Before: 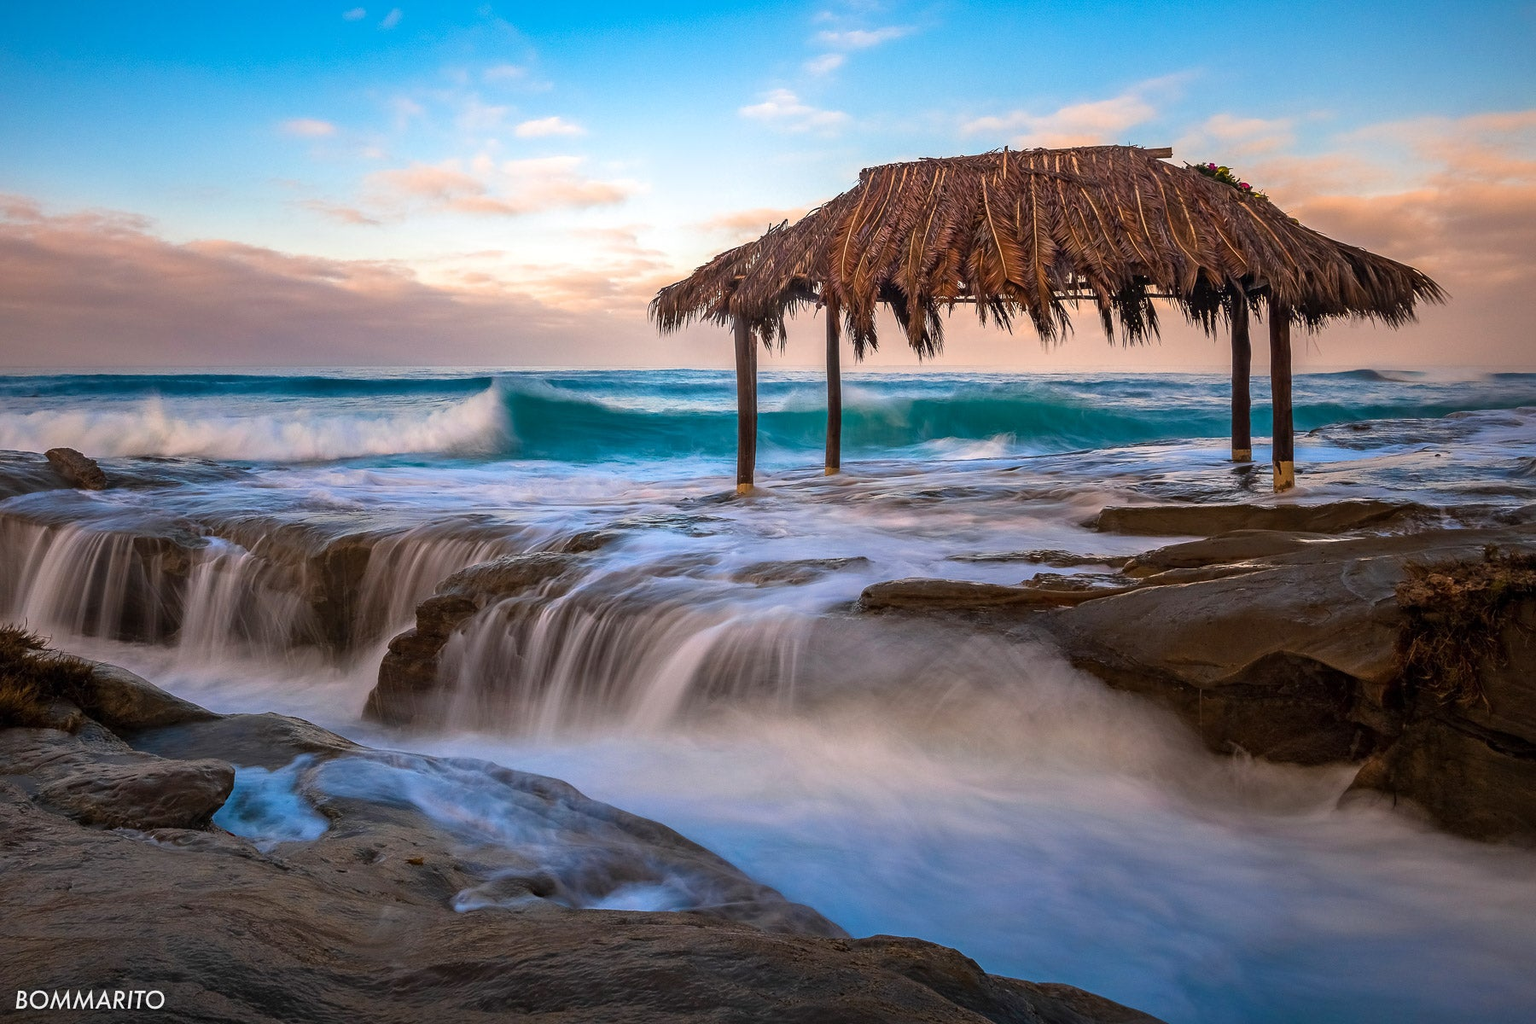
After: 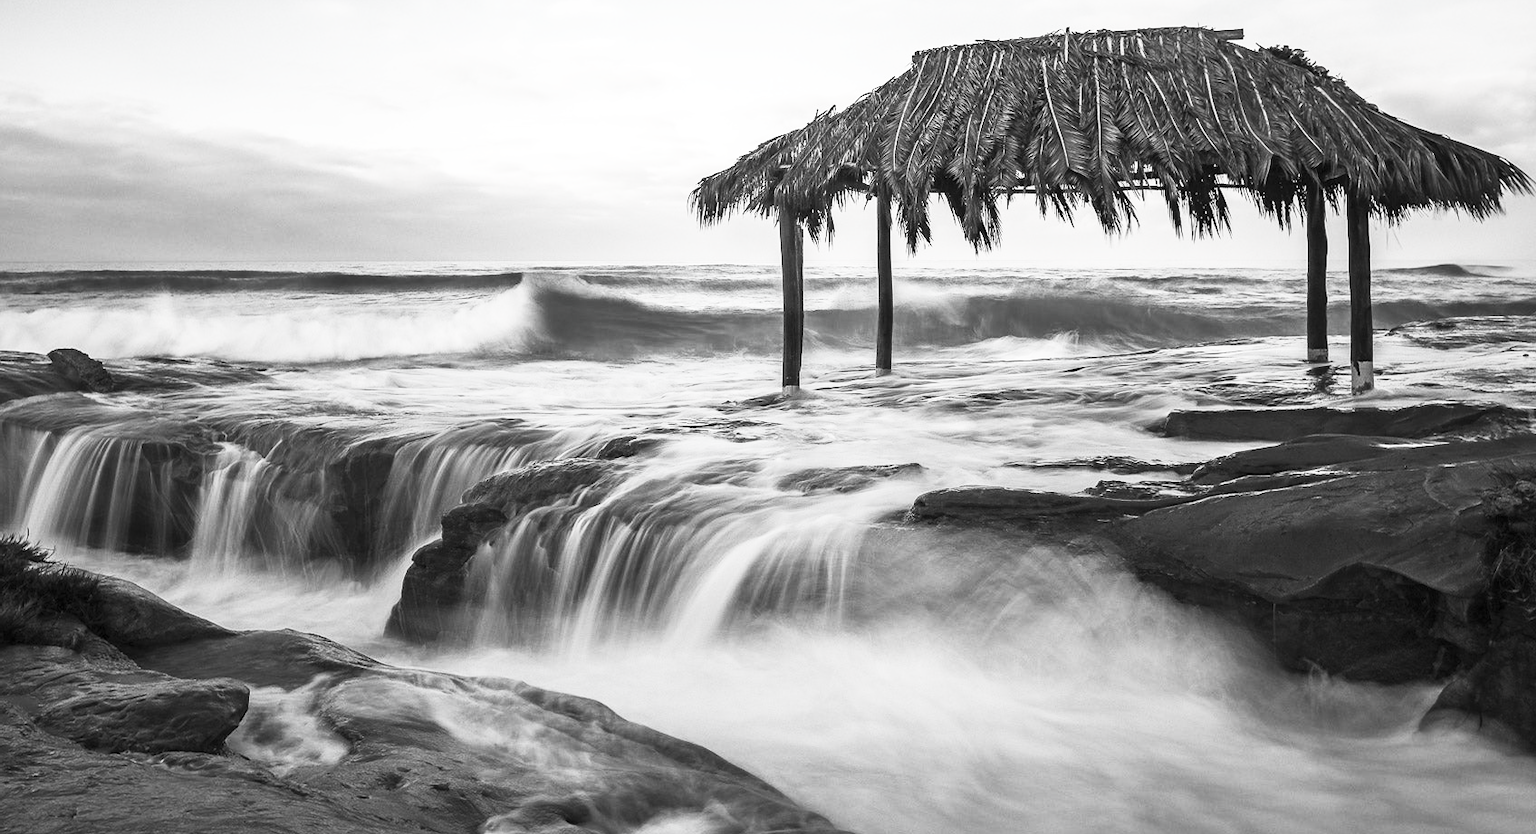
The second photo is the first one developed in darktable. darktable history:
contrast brightness saturation: contrast 0.519, brightness 0.487, saturation -0.99
crop and rotate: angle 0.036°, top 11.773%, right 5.673%, bottom 11.335%
